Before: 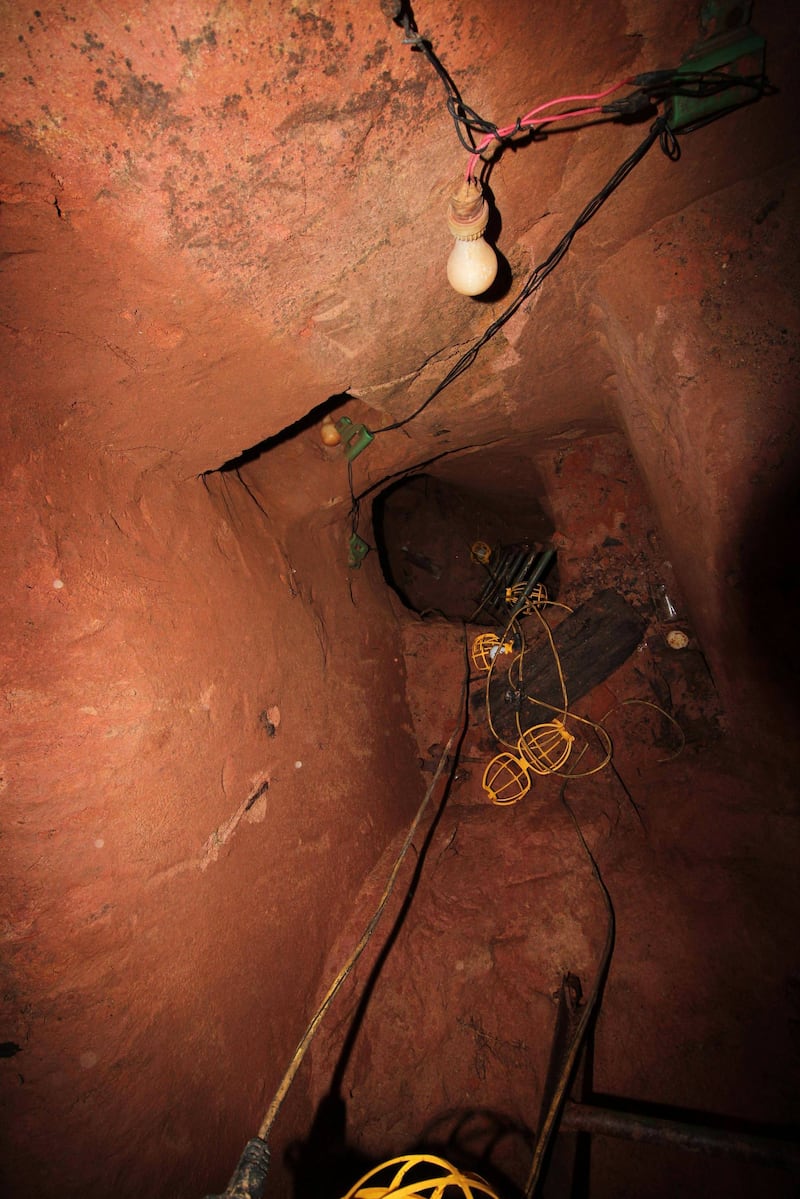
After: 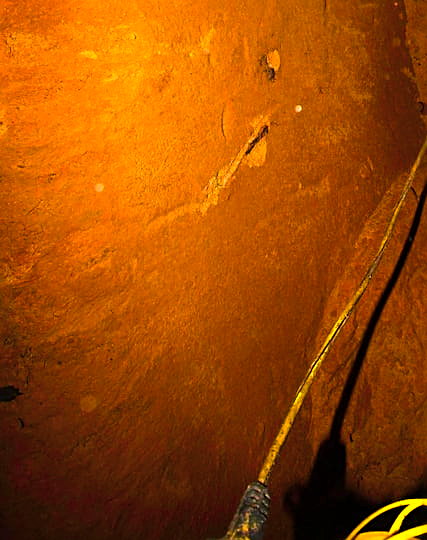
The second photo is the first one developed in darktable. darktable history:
color balance rgb: linear chroma grading › global chroma 42%, perceptual saturation grading › global saturation 42%, perceptual brilliance grading › global brilliance 25%, global vibrance 33%
crop and rotate: top 54.778%, right 46.61%, bottom 0.159%
sharpen: on, module defaults
color correction: saturation 0.85
